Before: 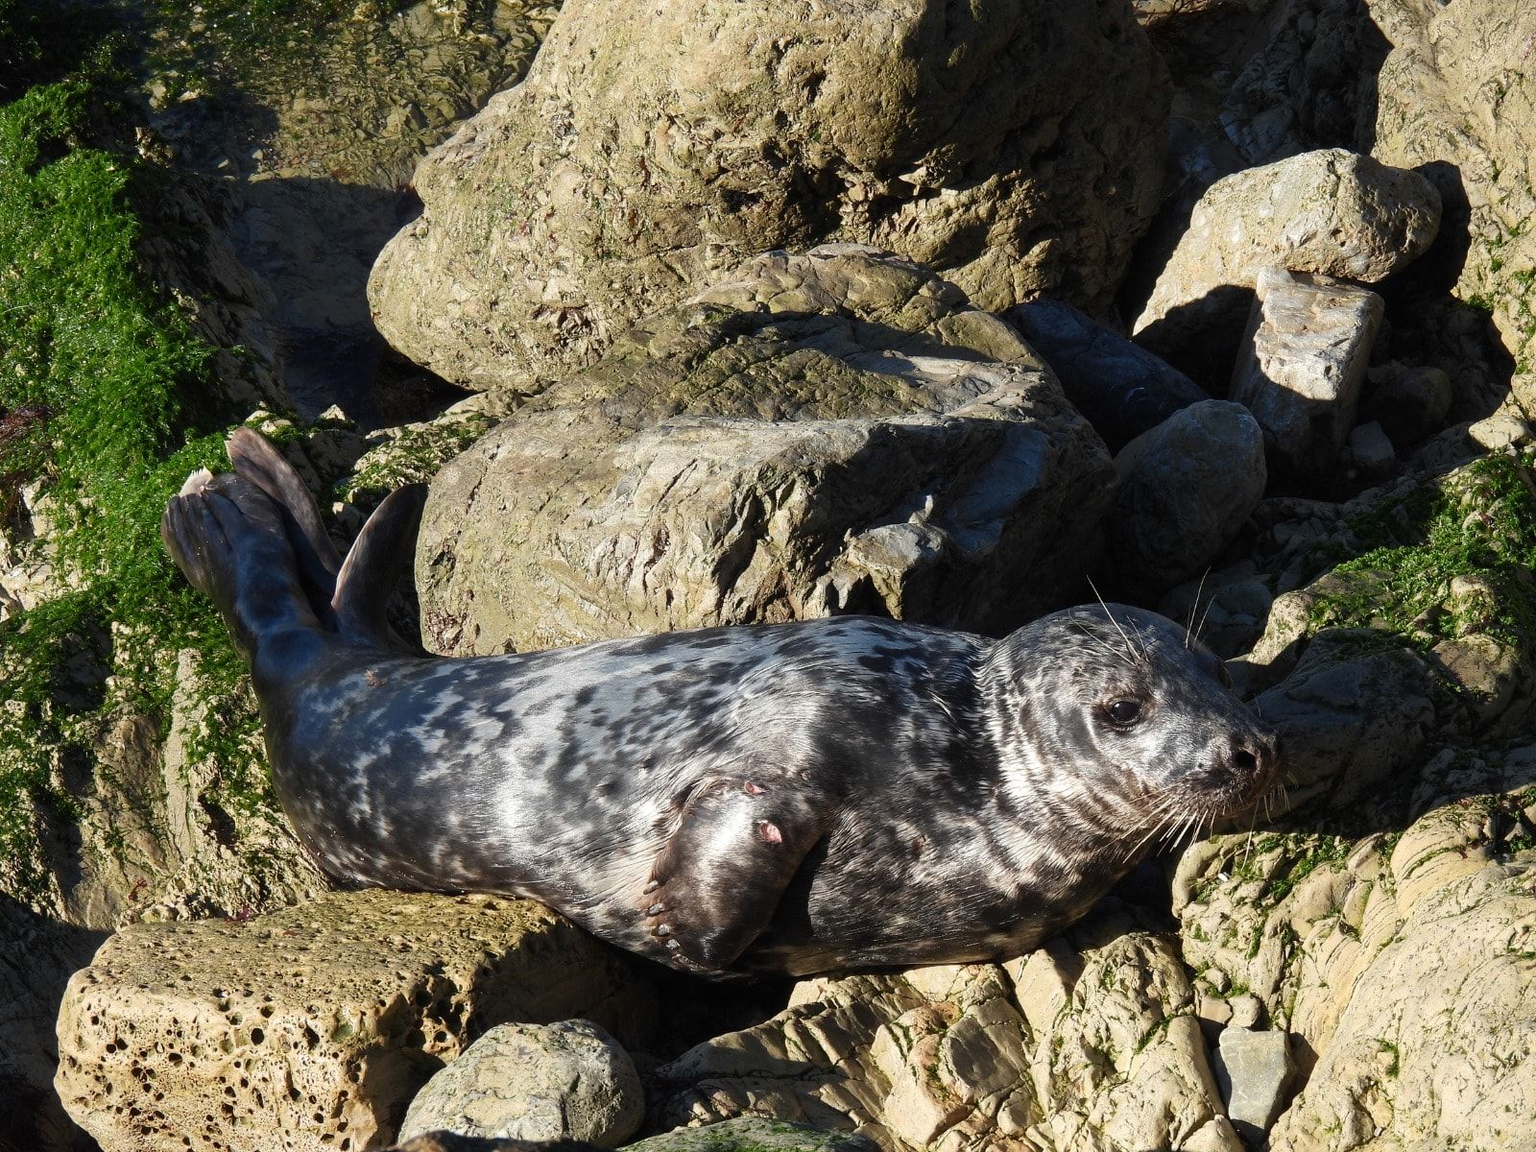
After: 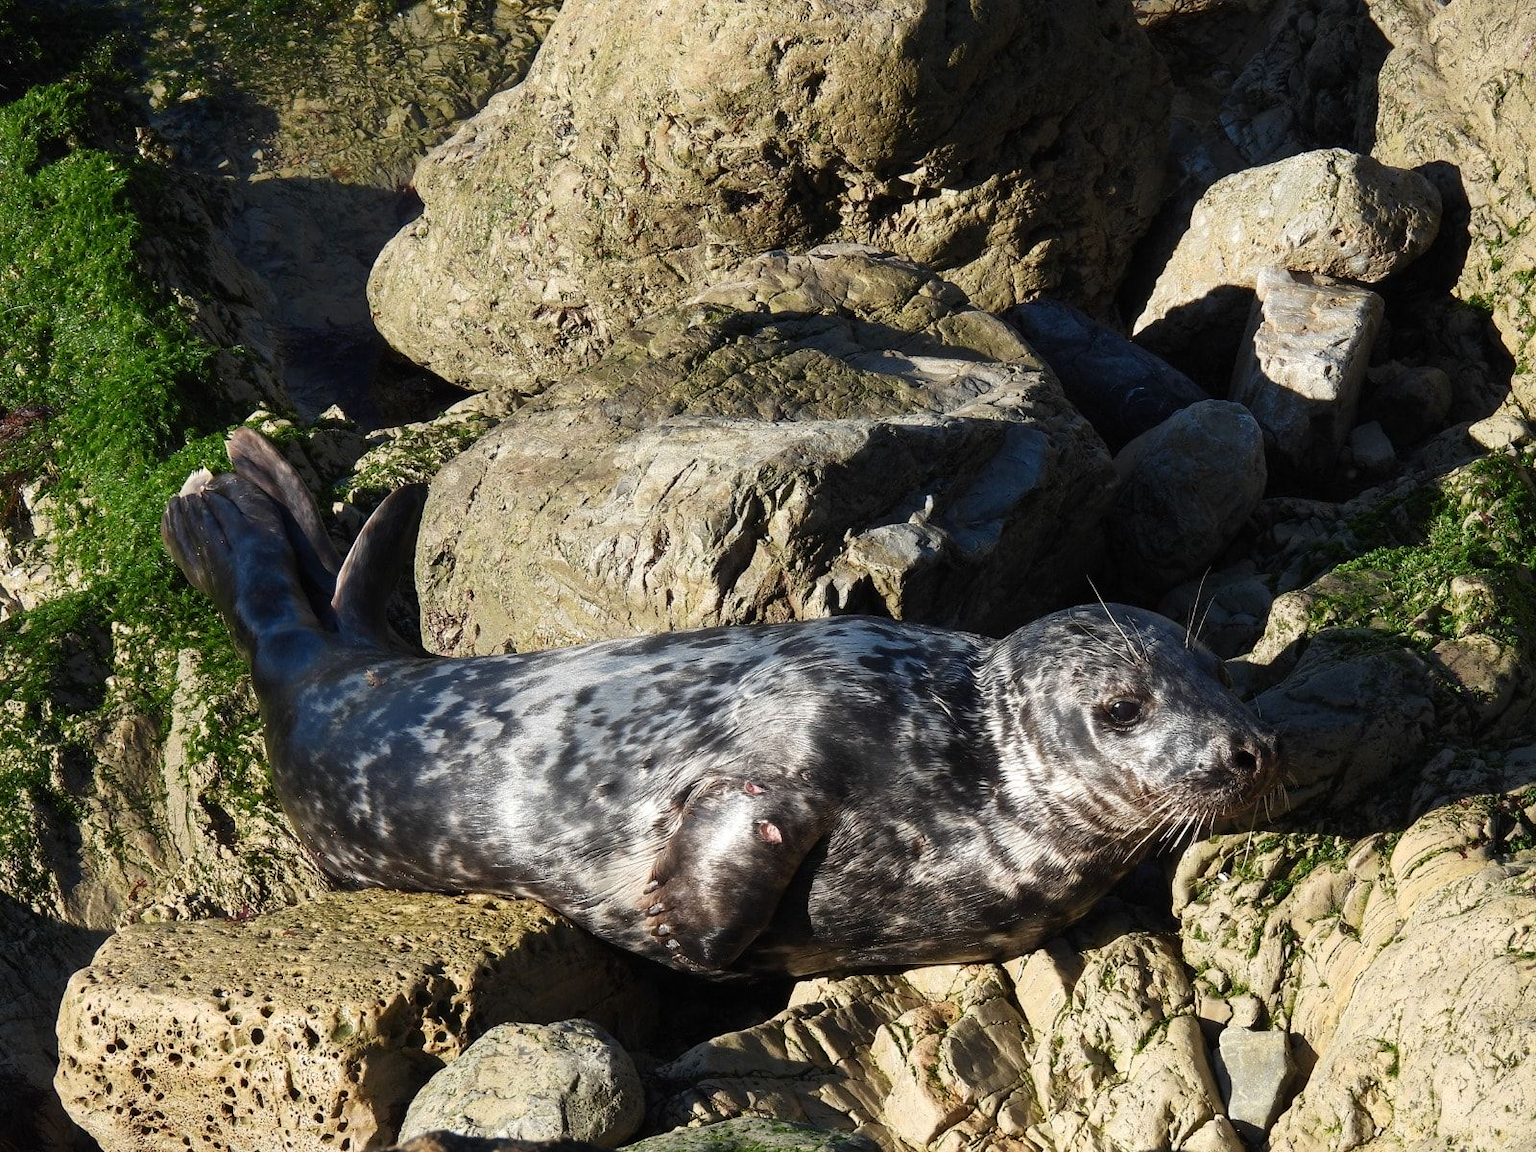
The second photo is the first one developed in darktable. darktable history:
contrast brightness saturation: contrast 0.05
color zones: curves: ch0 [(0, 0.5) (0.143, 0.5) (0.286, 0.5) (0.429, 0.5) (0.571, 0.5) (0.714, 0.476) (0.857, 0.5) (1, 0.5)]; ch2 [(0, 0.5) (0.143, 0.5) (0.286, 0.5) (0.429, 0.5) (0.571, 0.5) (0.714, 0.487) (0.857, 0.5) (1, 0.5)]
